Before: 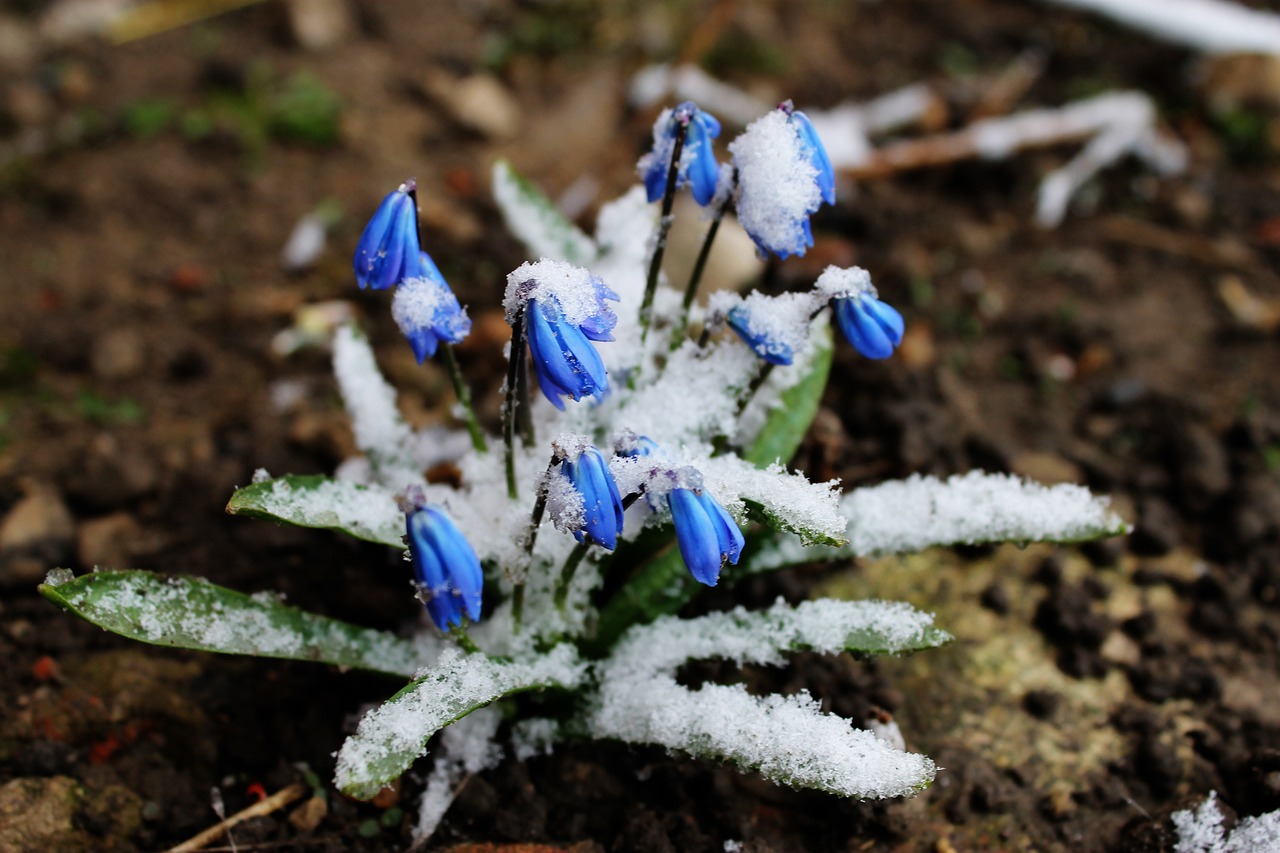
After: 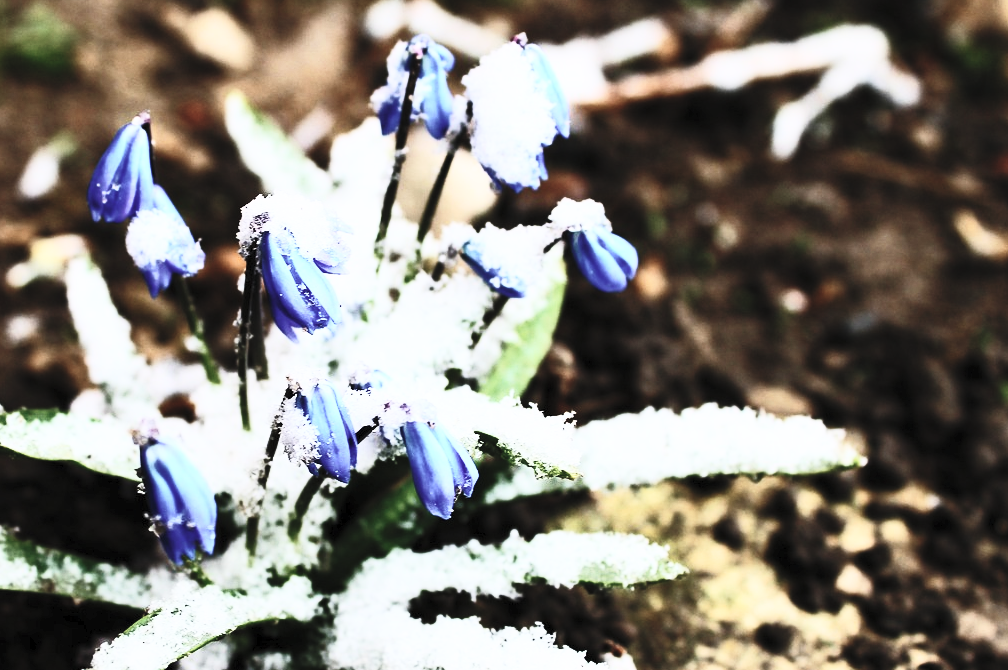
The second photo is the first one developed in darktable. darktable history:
base curve: curves: ch0 [(0, 0) (0.036, 0.025) (0.121, 0.166) (0.206, 0.329) (0.605, 0.79) (1, 1)], preserve colors none
crop and rotate: left 20.784%, top 7.895%, right 0.427%, bottom 13.471%
contrast brightness saturation: contrast 0.586, brightness 0.566, saturation -0.326
